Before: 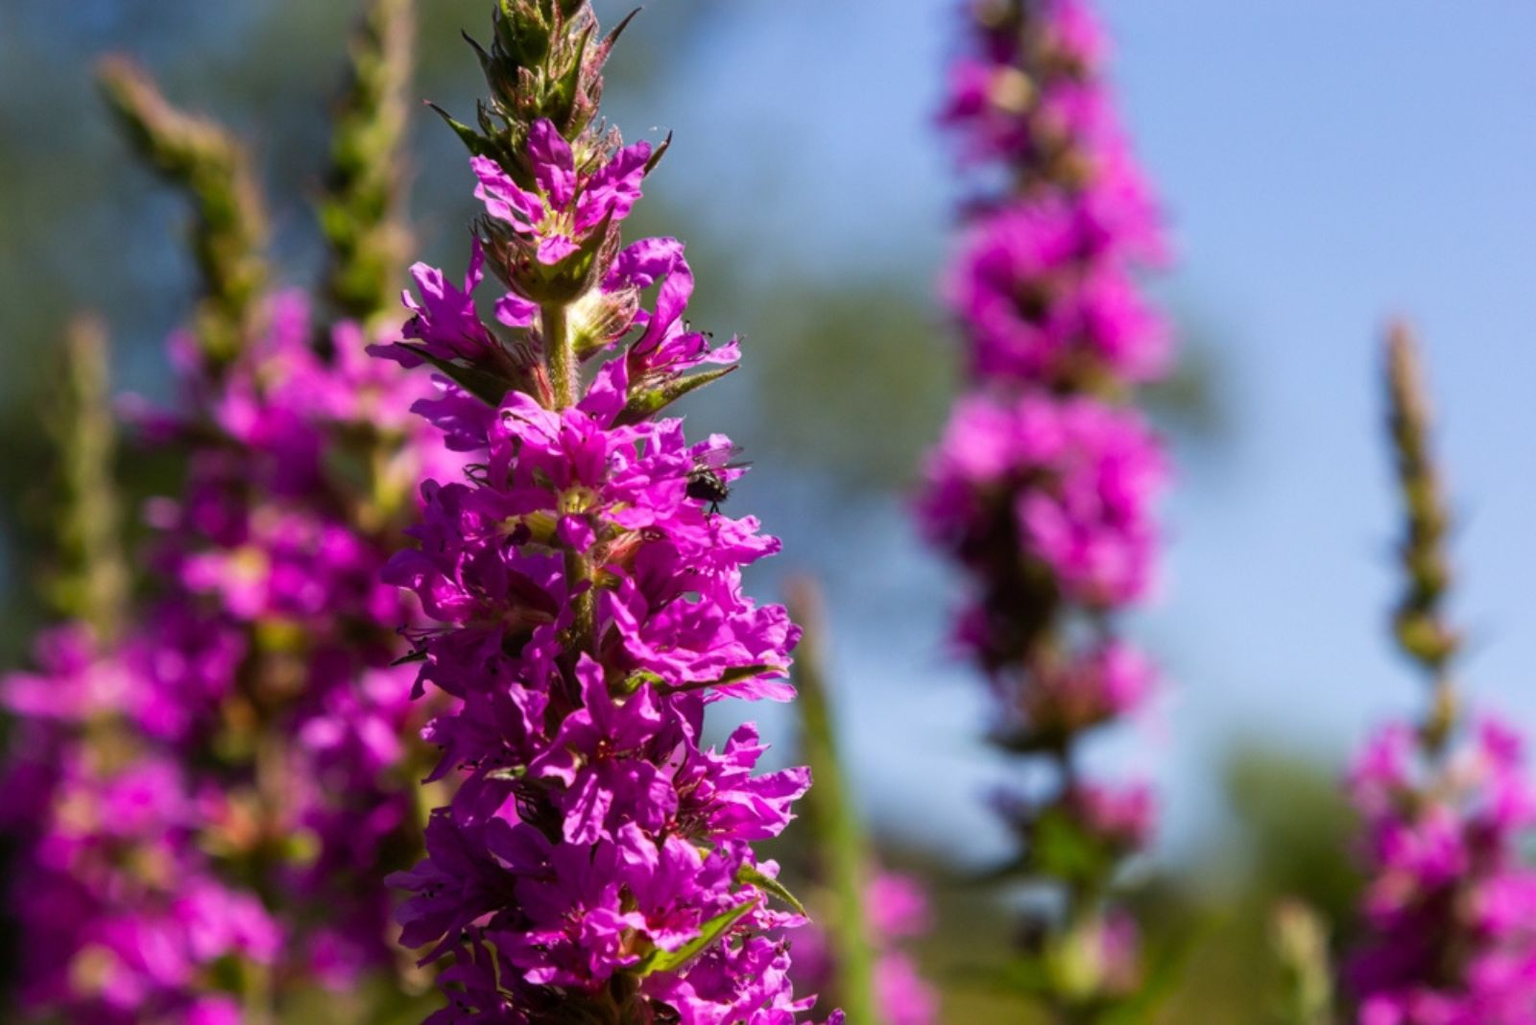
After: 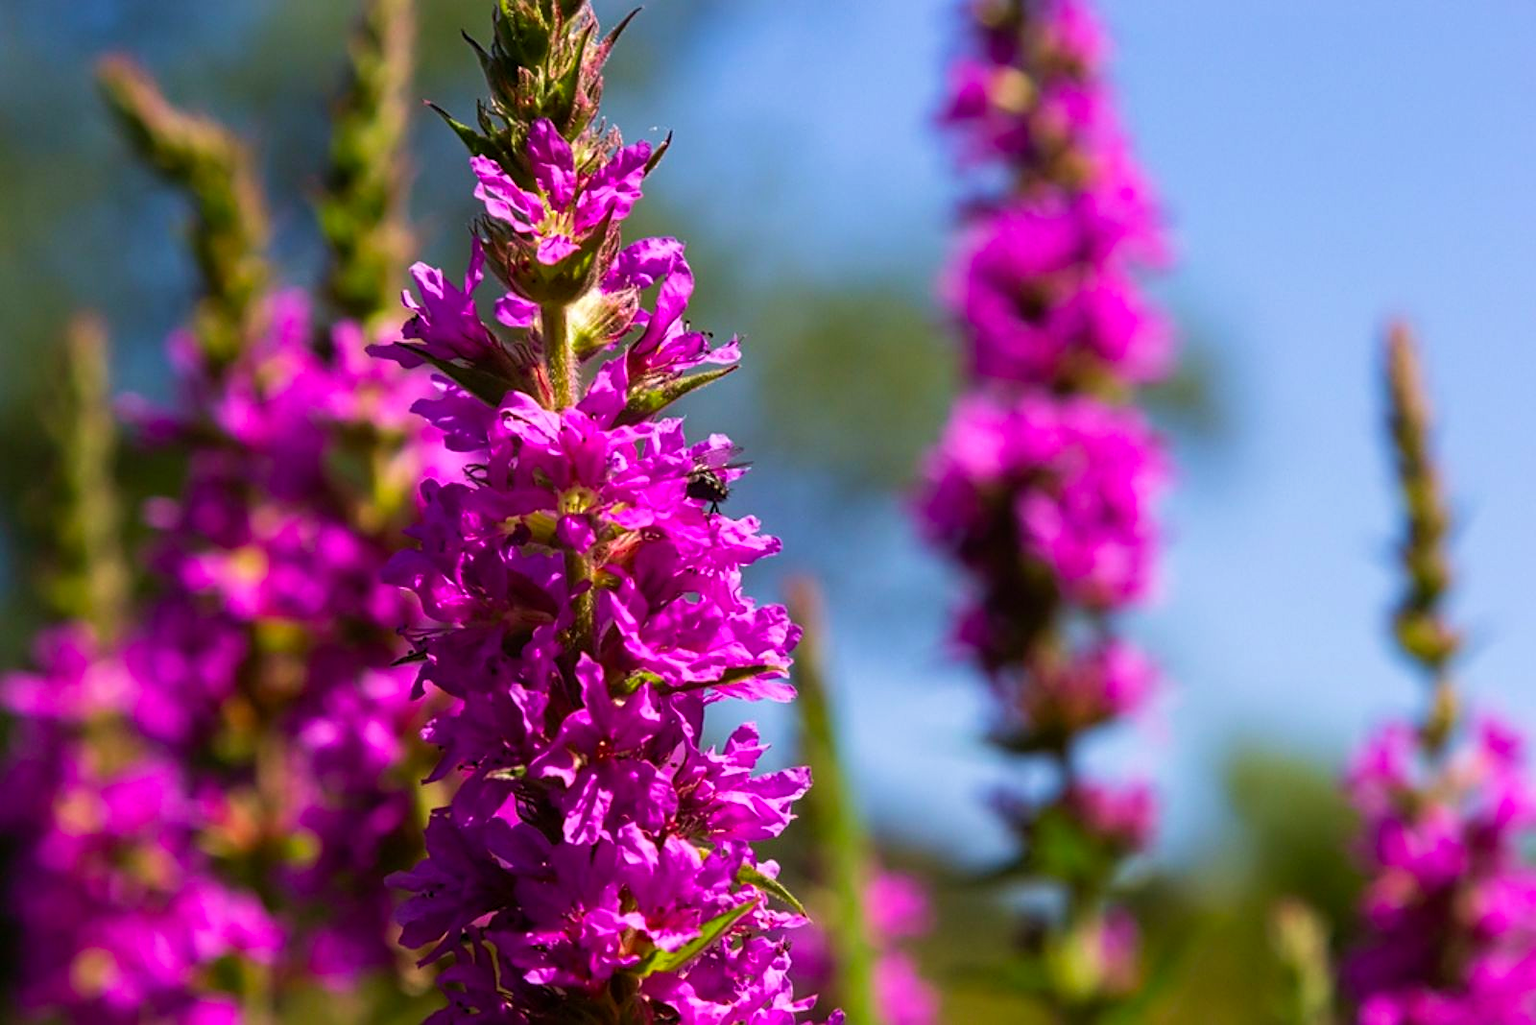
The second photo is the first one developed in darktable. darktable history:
contrast brightness saturation: saturation 0.183
color zones: curves: ch1 [(0, 0.513) (0.143, 0.524) (0.286, 0.511) (0.429, 0.506) (0.571, 0.503) (0.714, 0.503) (0.857, 0.508) (1, 0.513)]
sharpen: on, module defaults
velvia: on, module defaults
